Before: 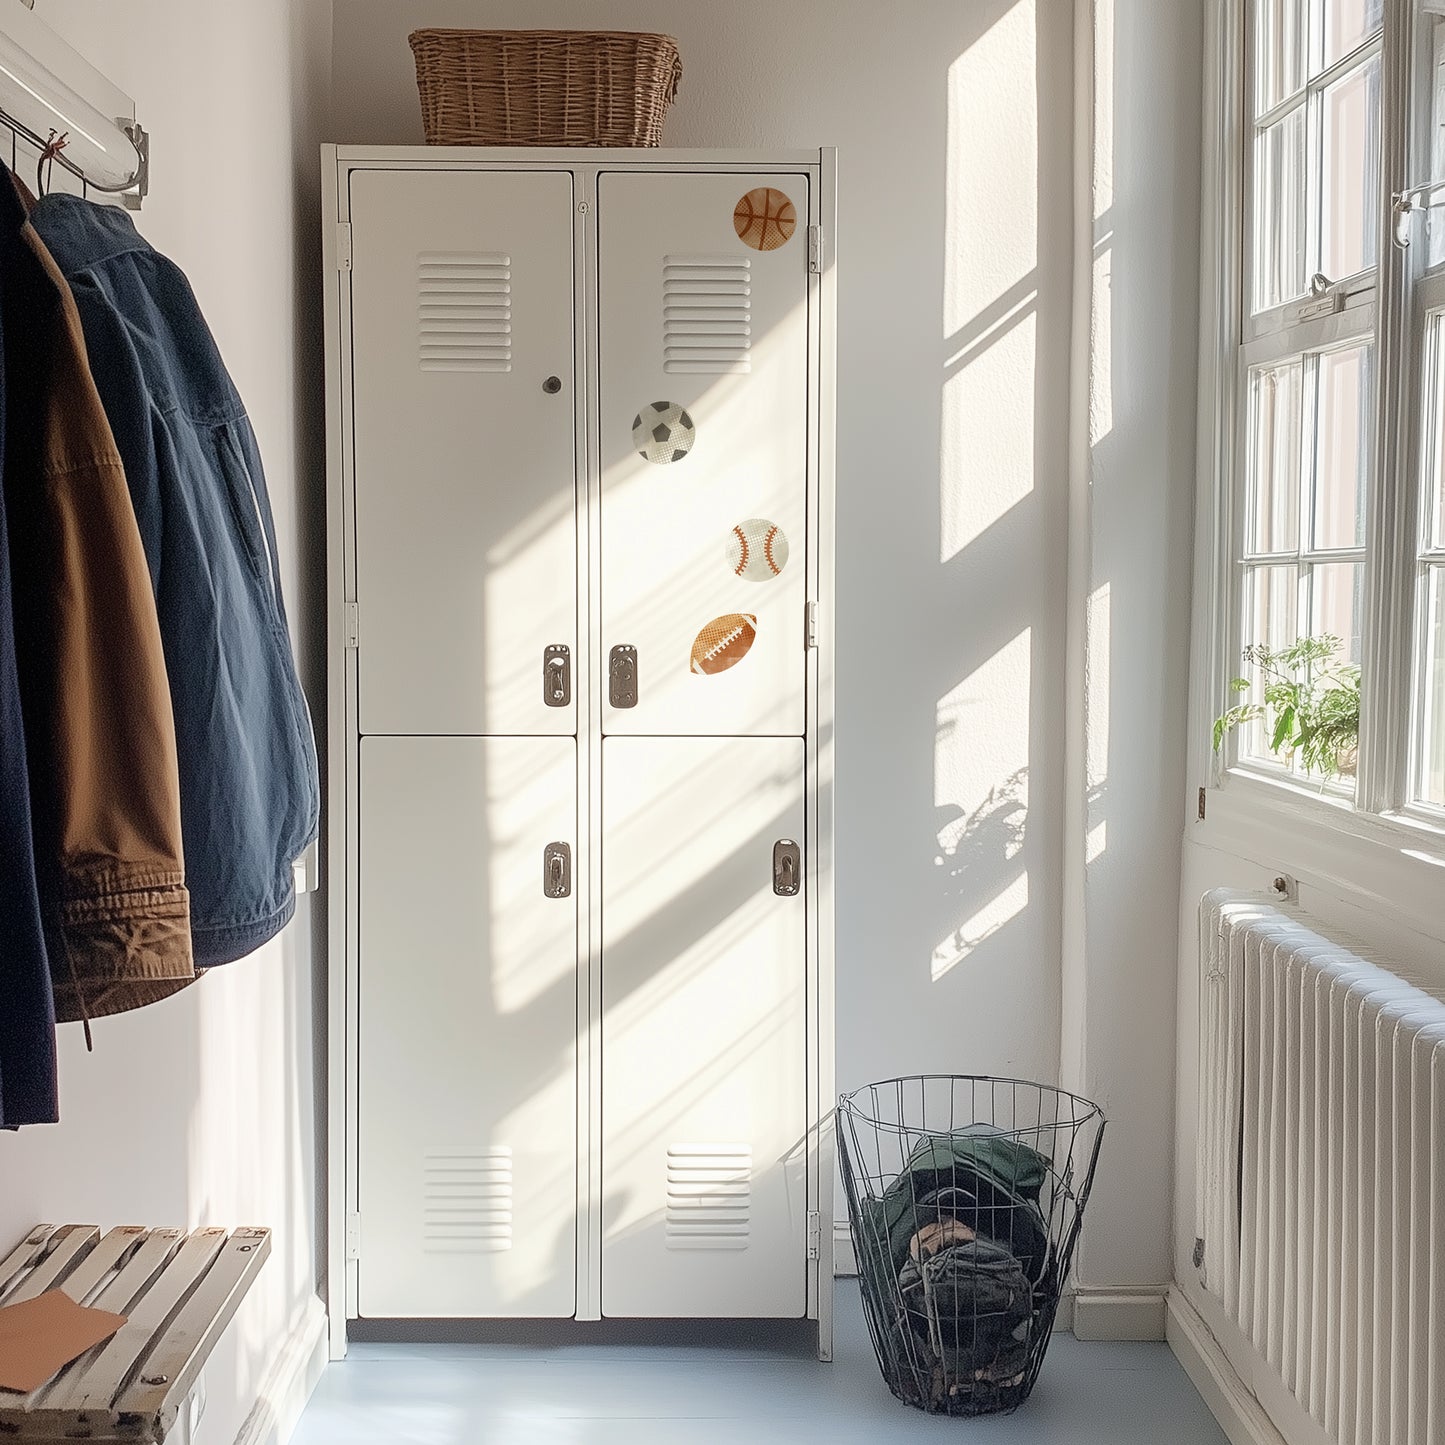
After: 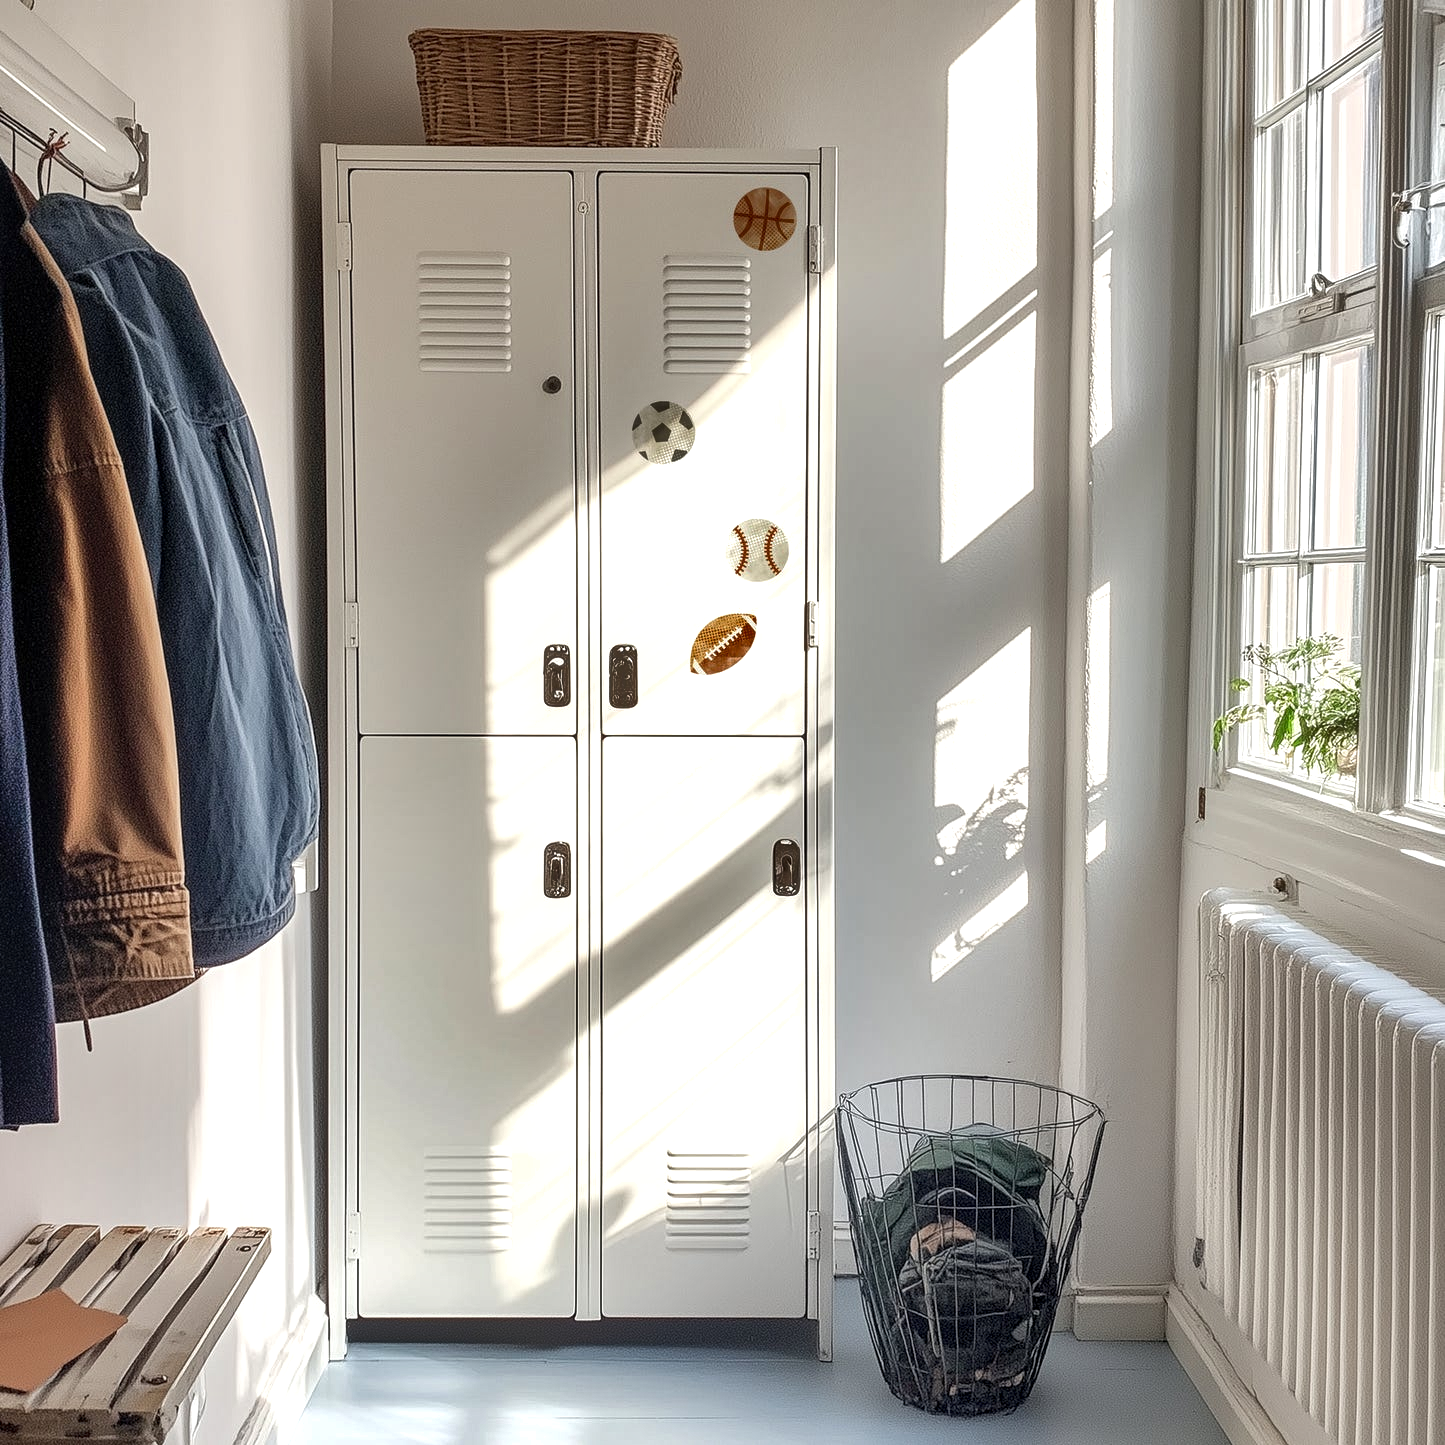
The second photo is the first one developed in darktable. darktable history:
shadows and highlights: soften with gaussian
local contrast: detail 130%
exposure: exposure 0.236 EV, compensate highlight preservation false
